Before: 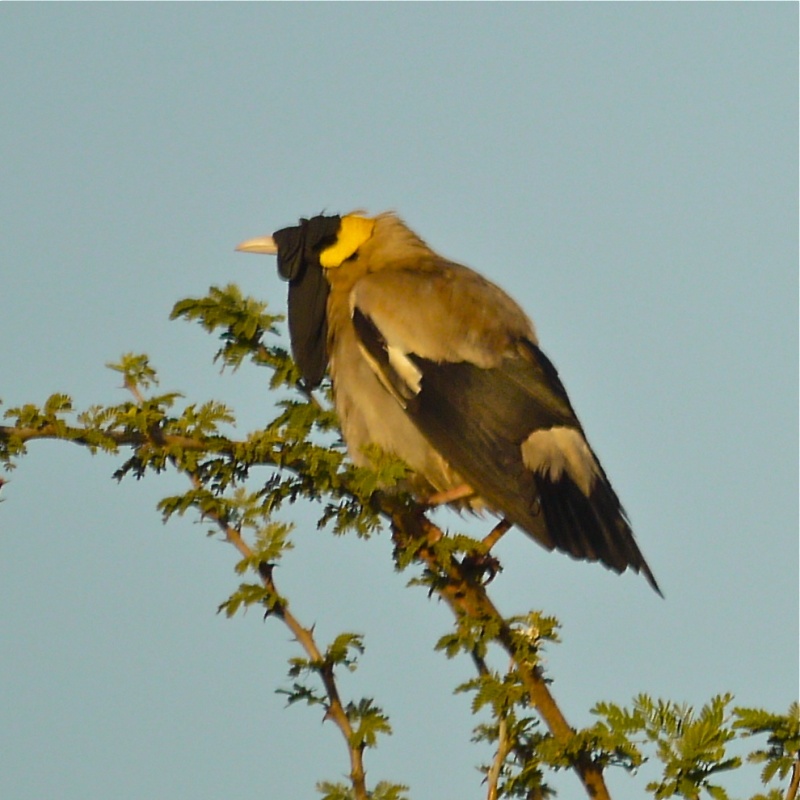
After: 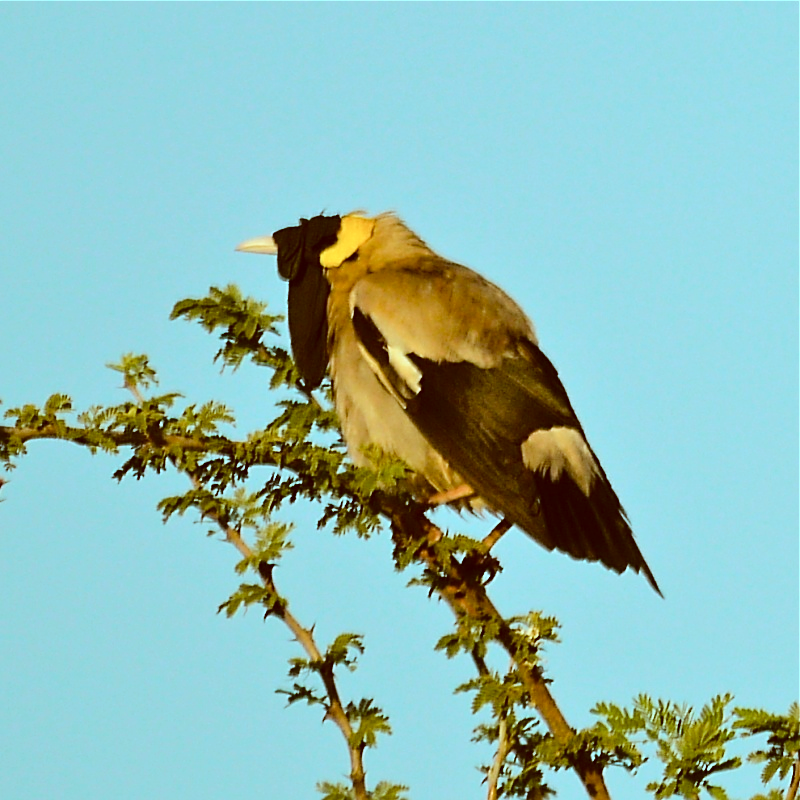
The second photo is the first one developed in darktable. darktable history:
base curve: curves: ch0 [(0, 0) (0.036, 0.025) (0.121, 0.166) (0.206, 0.329) (0.605, 0.79) (1, 1)]
color correction: highlights a* -14.78, highlights b* -16.56, shadows a* 10.73, shadows b* 28.67
sharpen: on, module defaults
